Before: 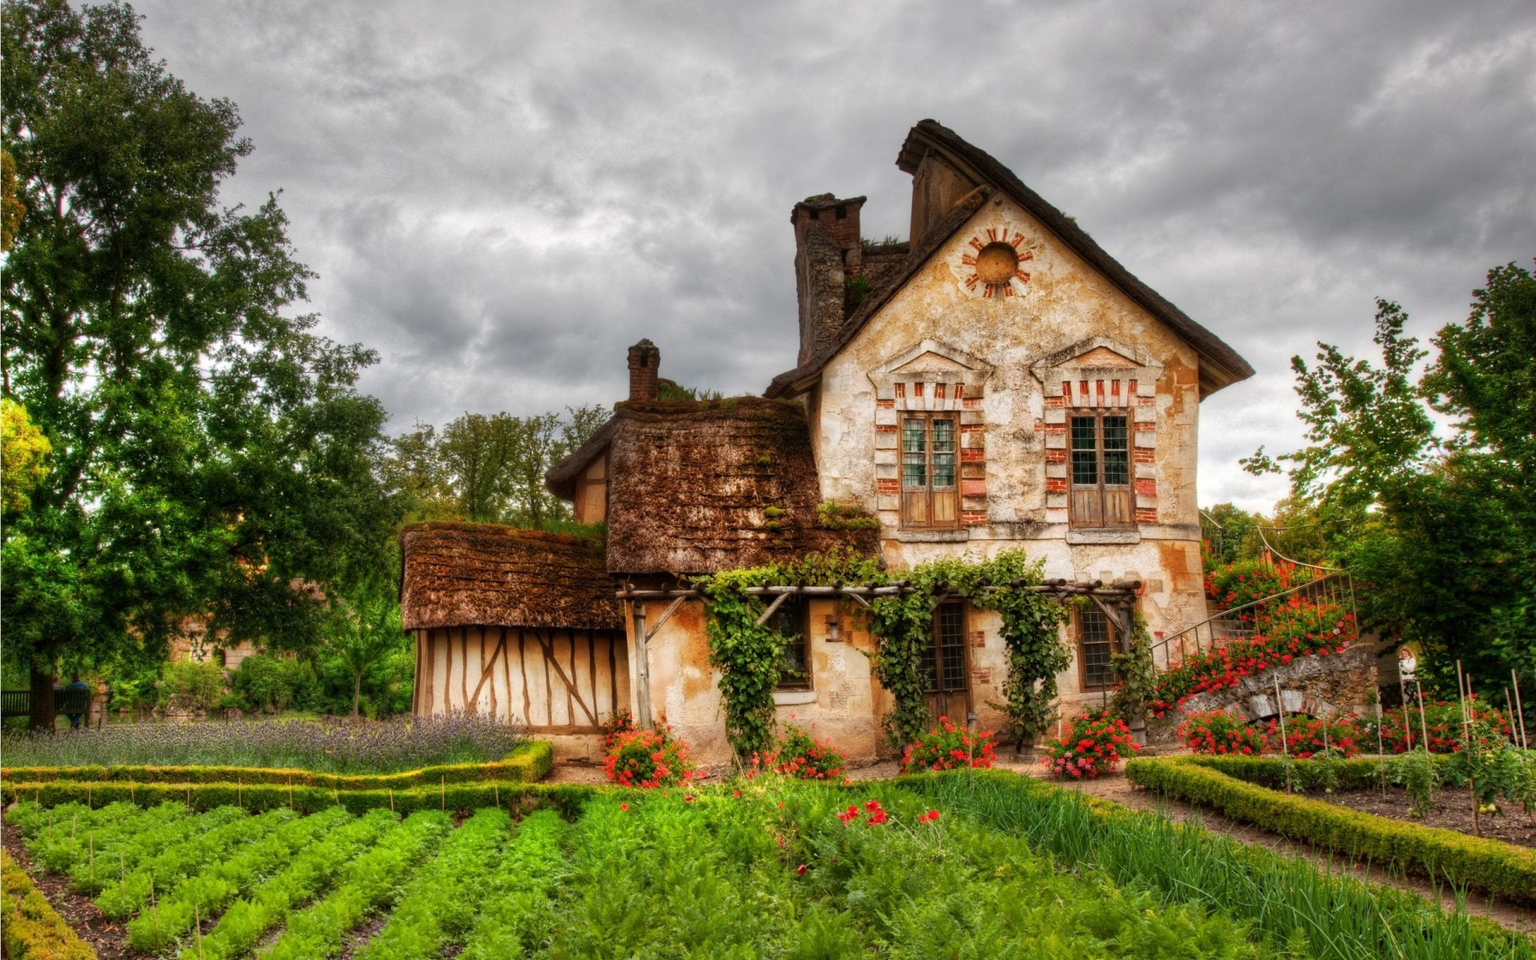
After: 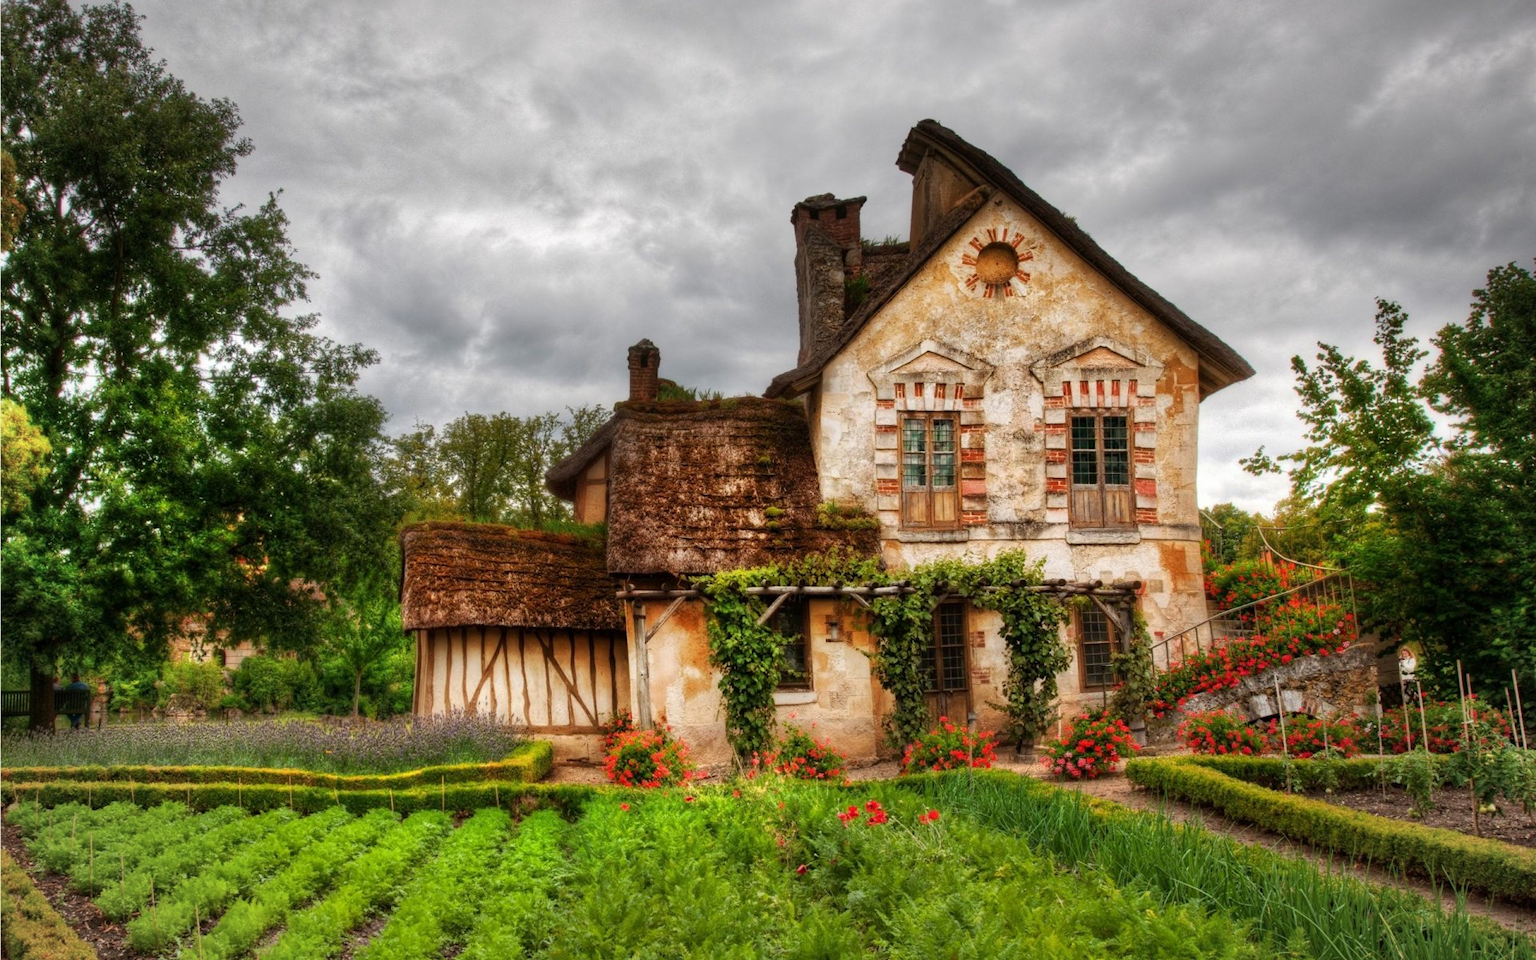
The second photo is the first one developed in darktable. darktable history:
vignetting: brightness -0.183, saturation -0.297
